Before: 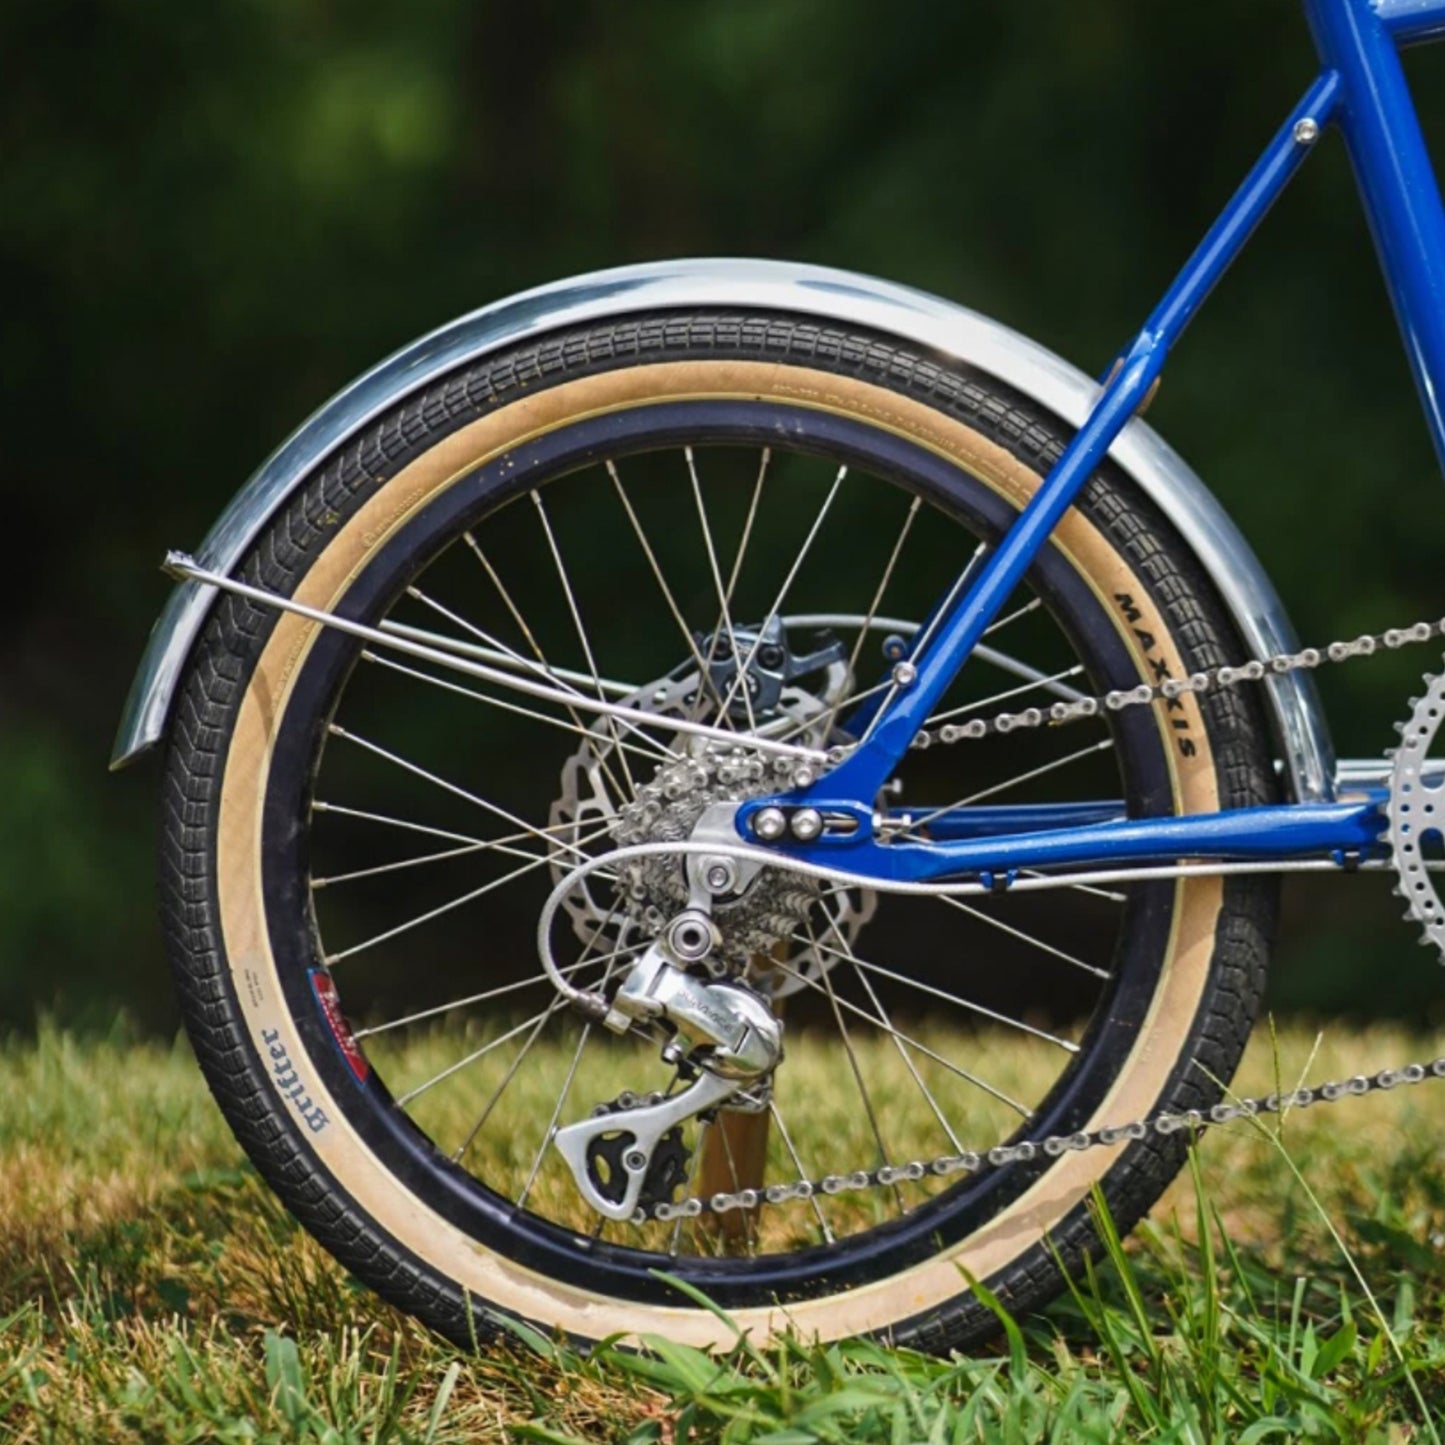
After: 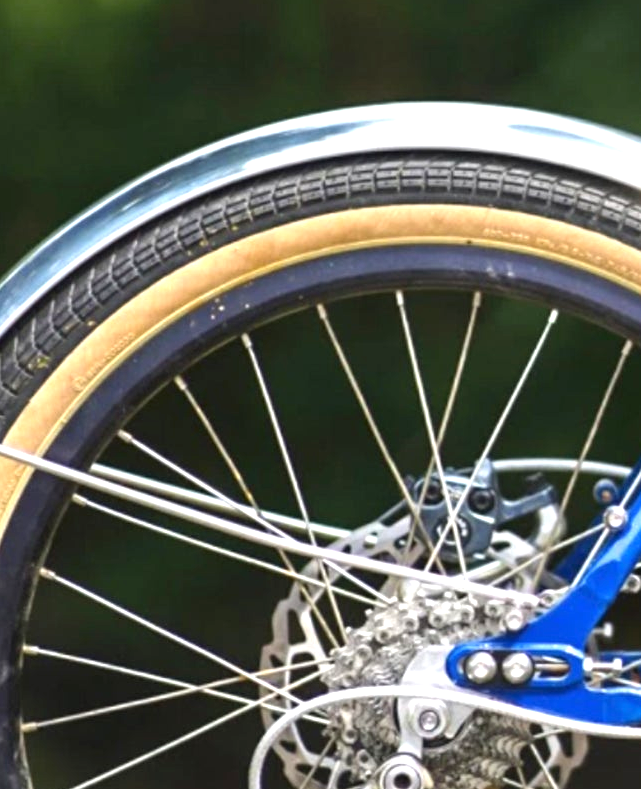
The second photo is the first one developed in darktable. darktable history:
crop: left 20.03%, top 10.805%, right 35.59%, bottom 34.531%
exposure: exposure 1 EV, compensate highlight preservation false
